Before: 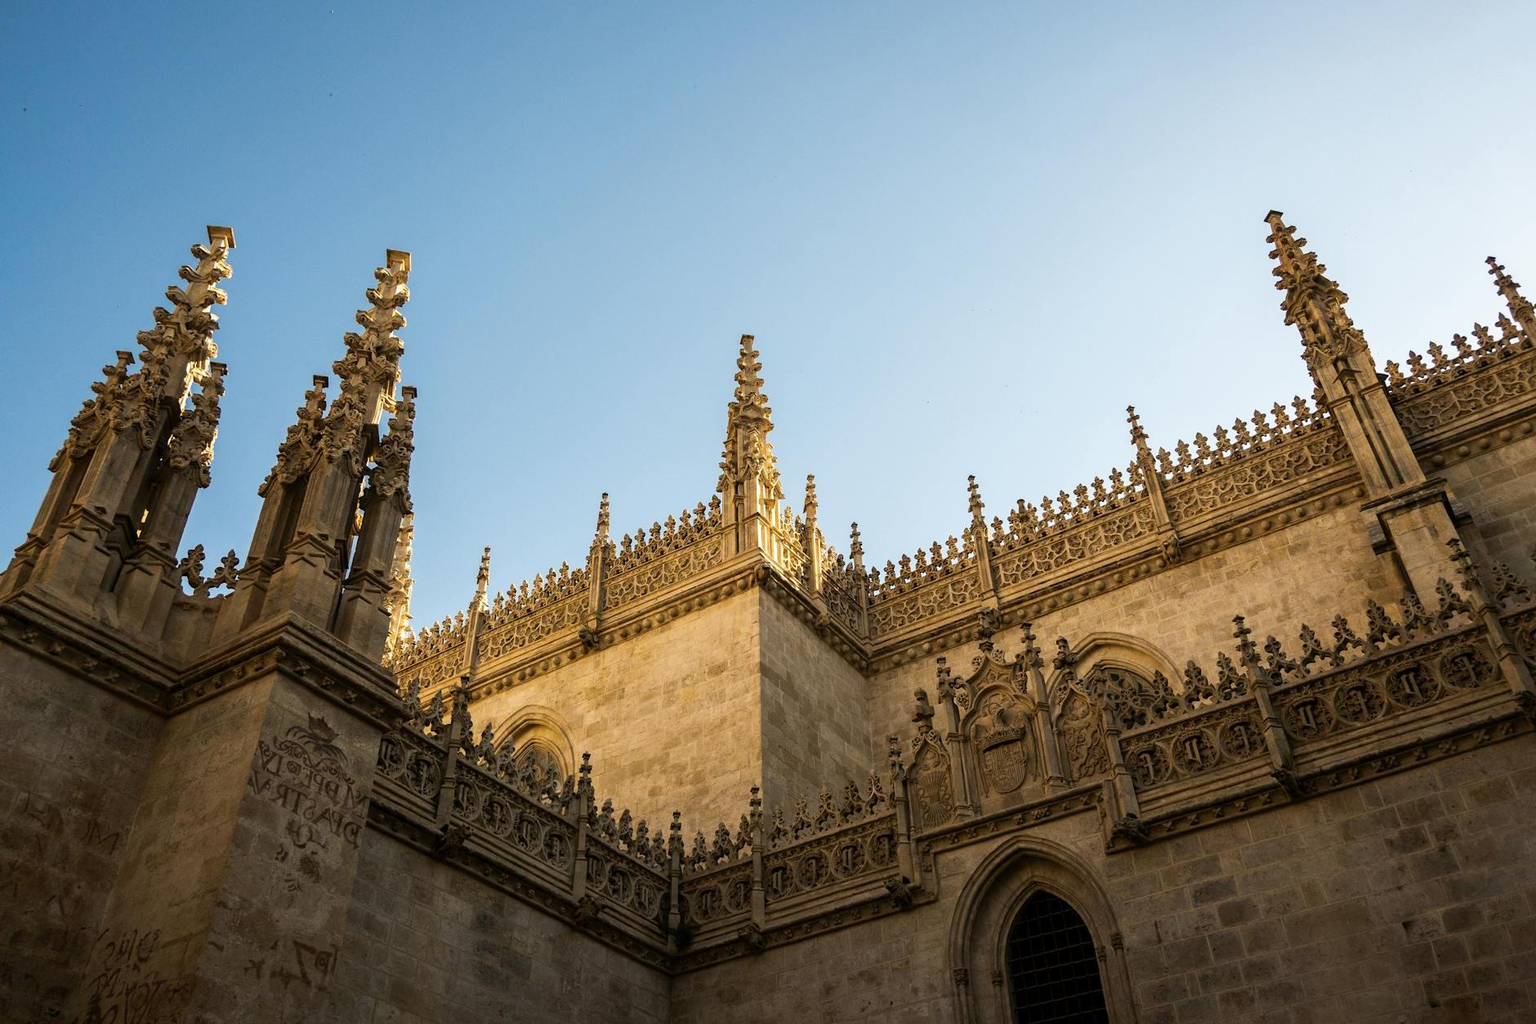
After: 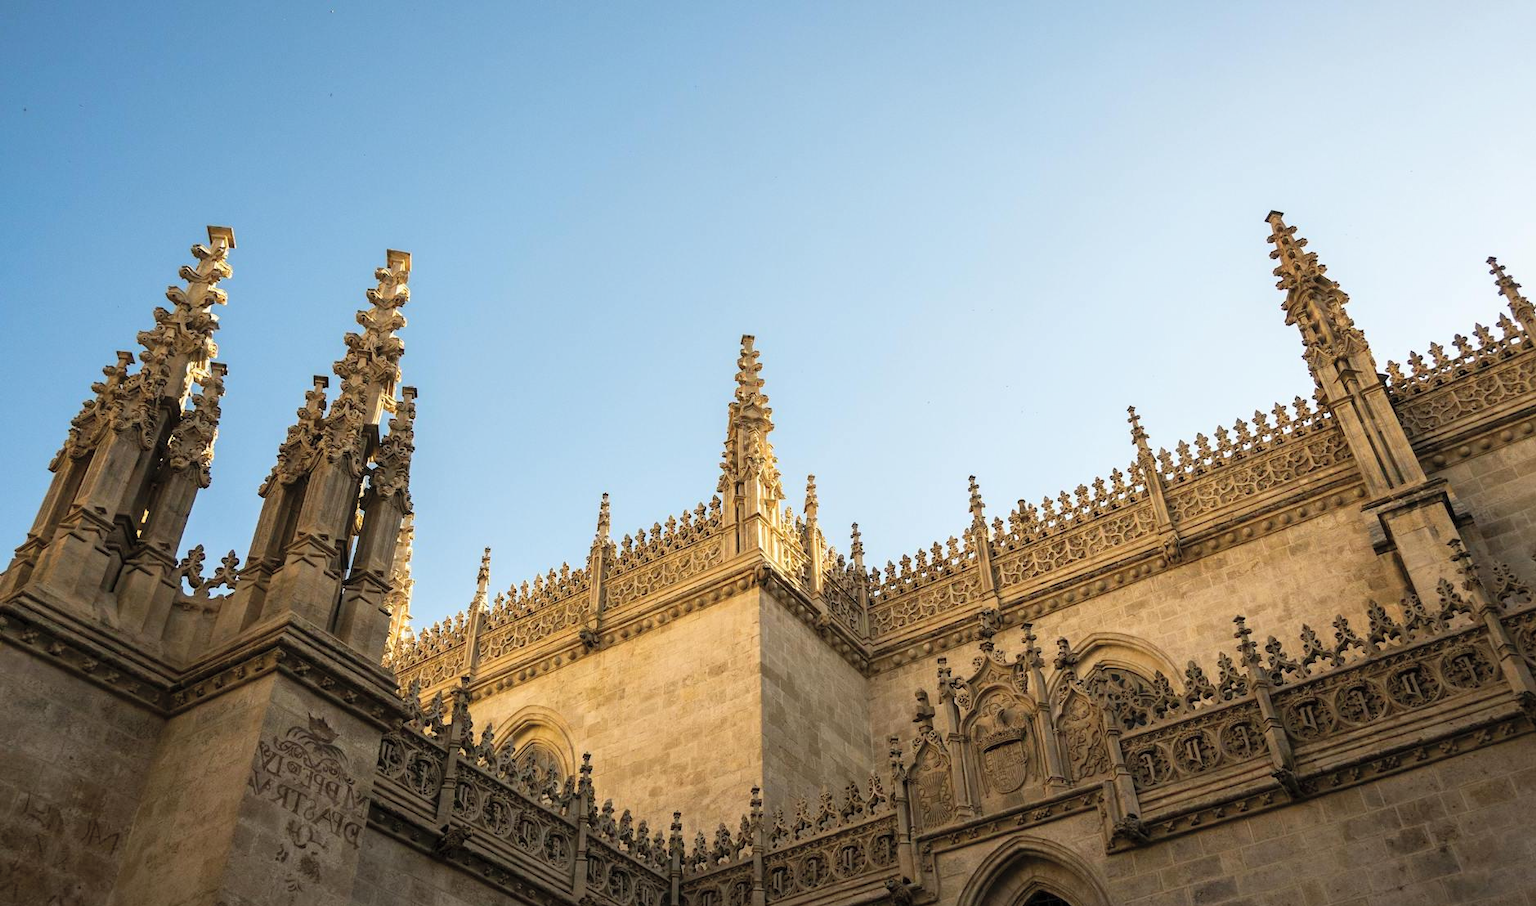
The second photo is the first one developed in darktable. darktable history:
contrast brightness saturation: brightness 0.13
crop and rotate: top 0%, bottom 11.49%
